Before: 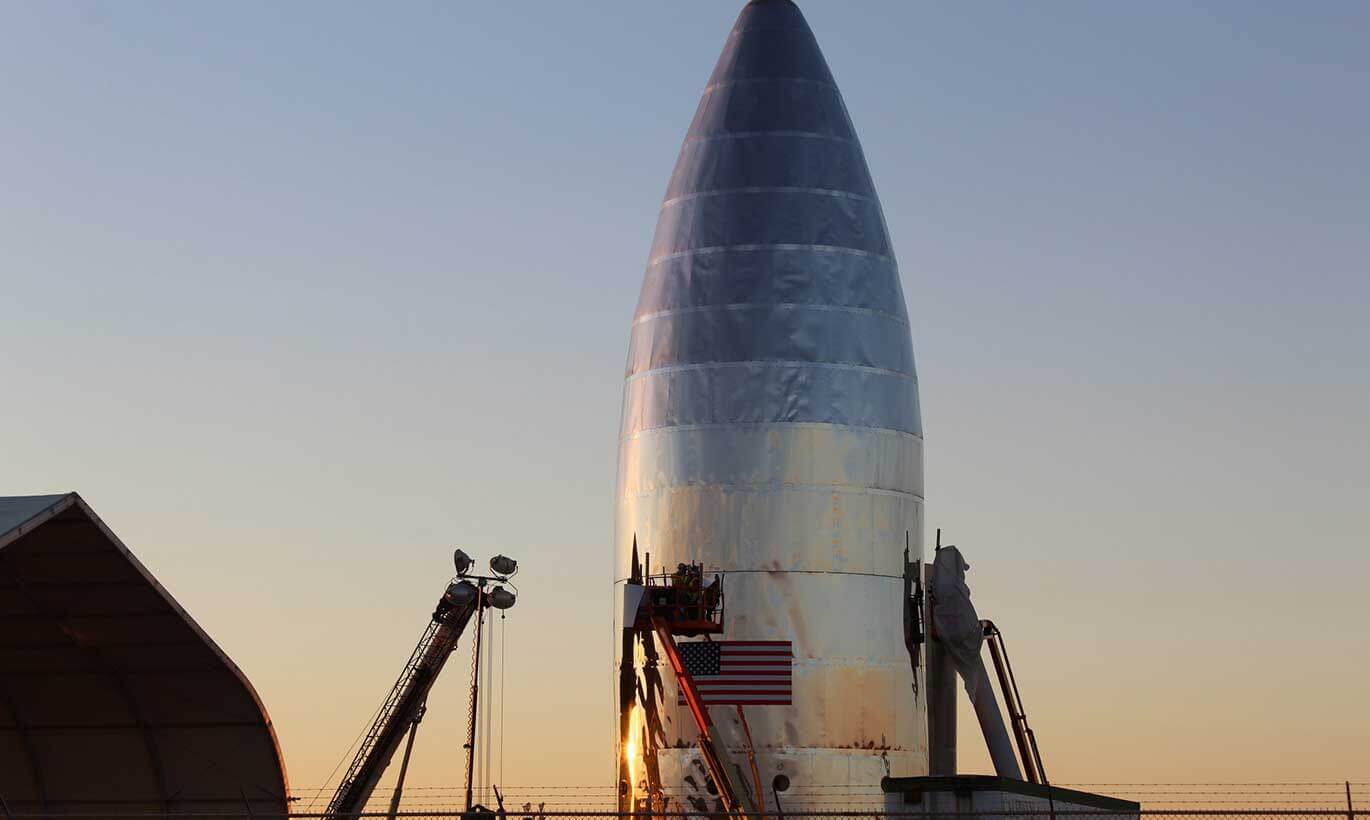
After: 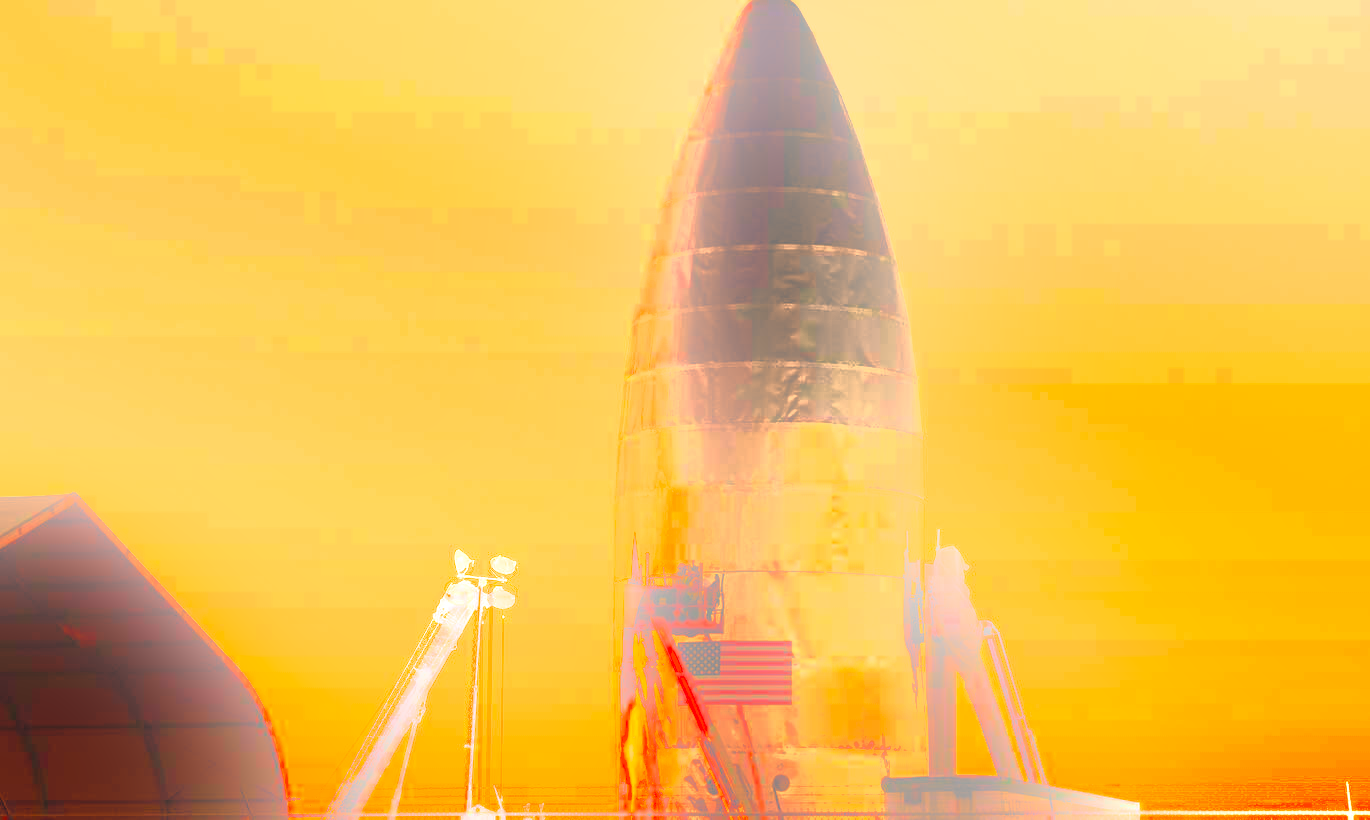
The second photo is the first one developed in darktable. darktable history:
bloom: on, module defaults
white balance: red 1.467, blue 0.684
contrast brightness saturation: contrast 1, brightness 1, saturation 1
shadows and highlights: low approximation 0.01, soften with gaussian
